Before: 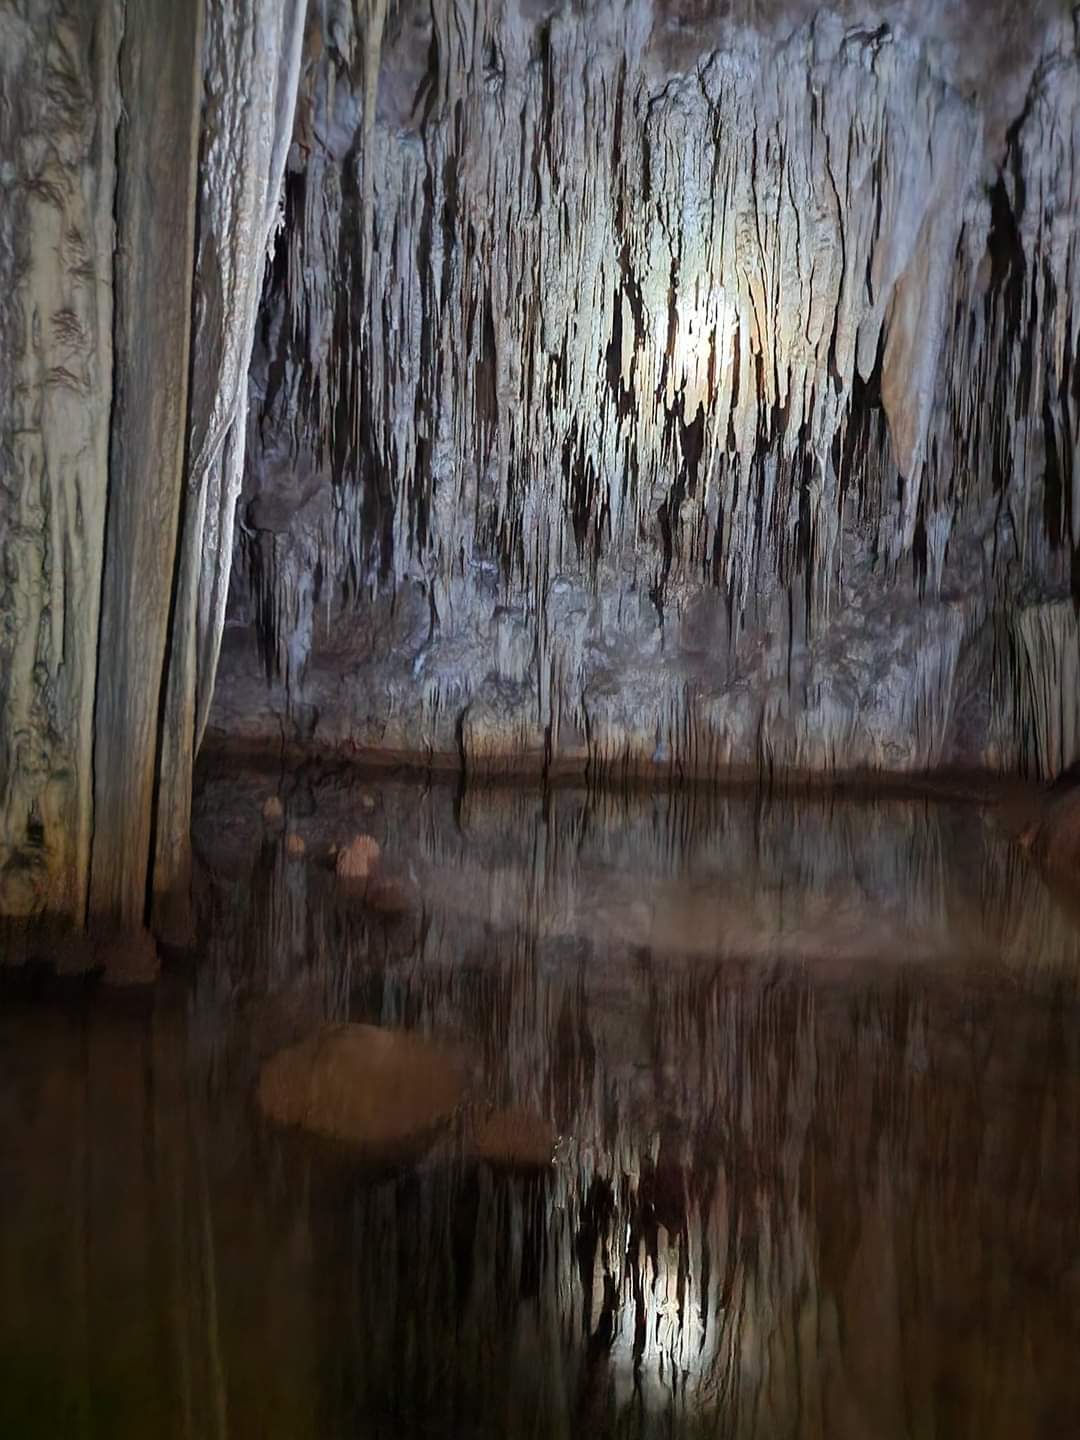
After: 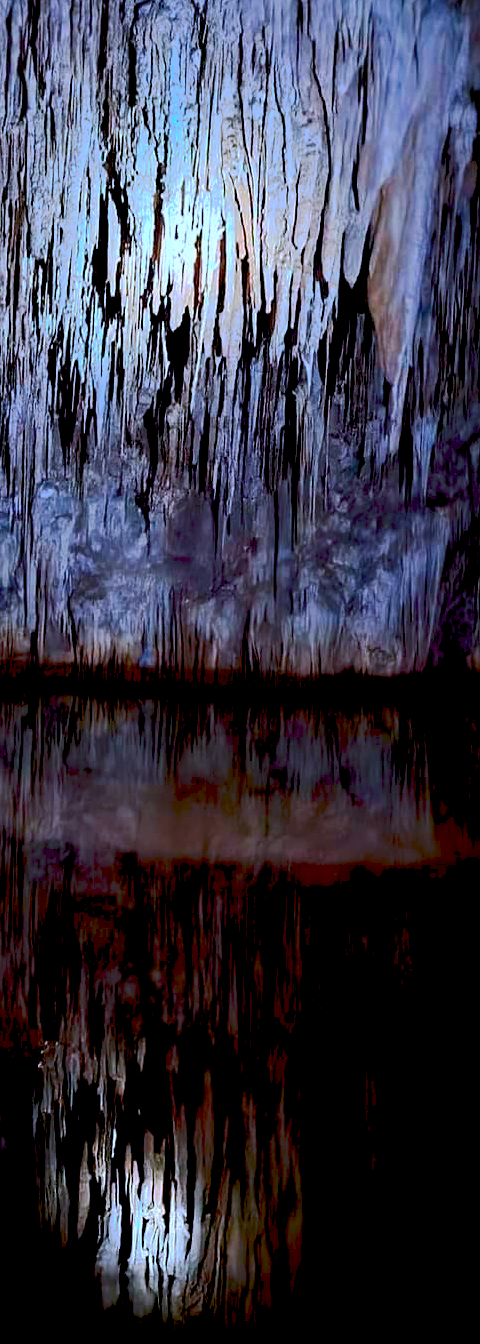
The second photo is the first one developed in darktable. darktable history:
exposure: black level correction 0.047, exposure 0.013 EV, compensate highlight preservation false
color calibration: x 0.367, y 0.376, temperature 4372.25 K
contrast brightness saturation: contrast 0.18, saturation 0.3
white balance: red 1.004, blue 1.096
tone curve: curves: ch0 [(0, 0) (0.003, 0.08) (0.011, 0.088) (0.025, 0.104) (0.044, 0.122) (0.069, 0.141) (0.1, 0.161) (0.136, 0.181) (0.177, 0.209) (0.224, 0.246) (0.277, 0.293) (0.335, 0.343) (0.399, 0.399) (0.468, 0.464) (0.543, 0.54) (0.623, 0.616) (0.709, 0.694) (0.801, 0.757) (0.898, 0.821) (1, 1)], preserve colors none
crop: left 47.628%, top 6.643%, right 7.874%
